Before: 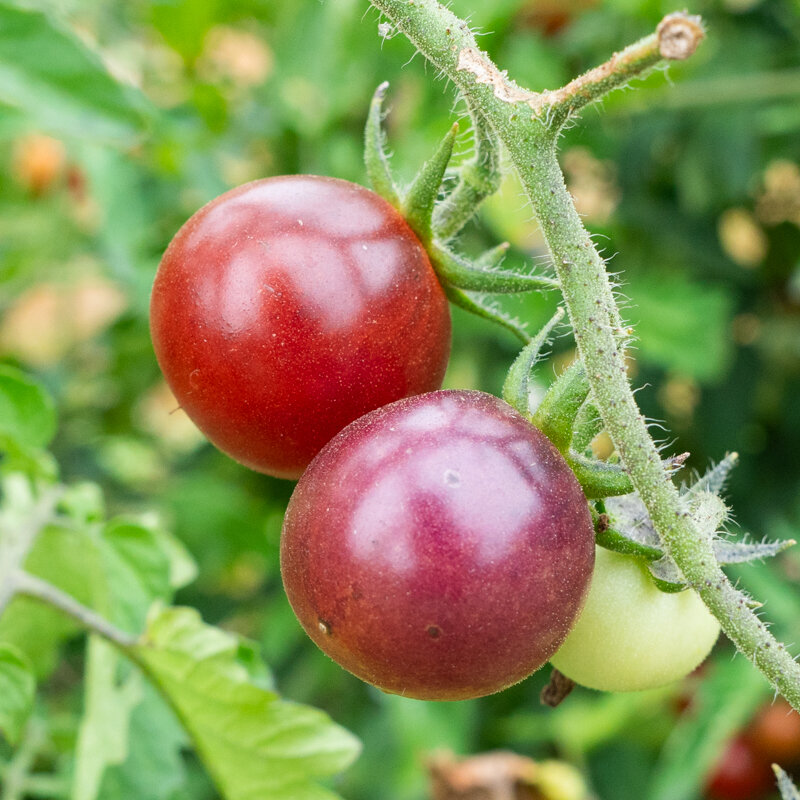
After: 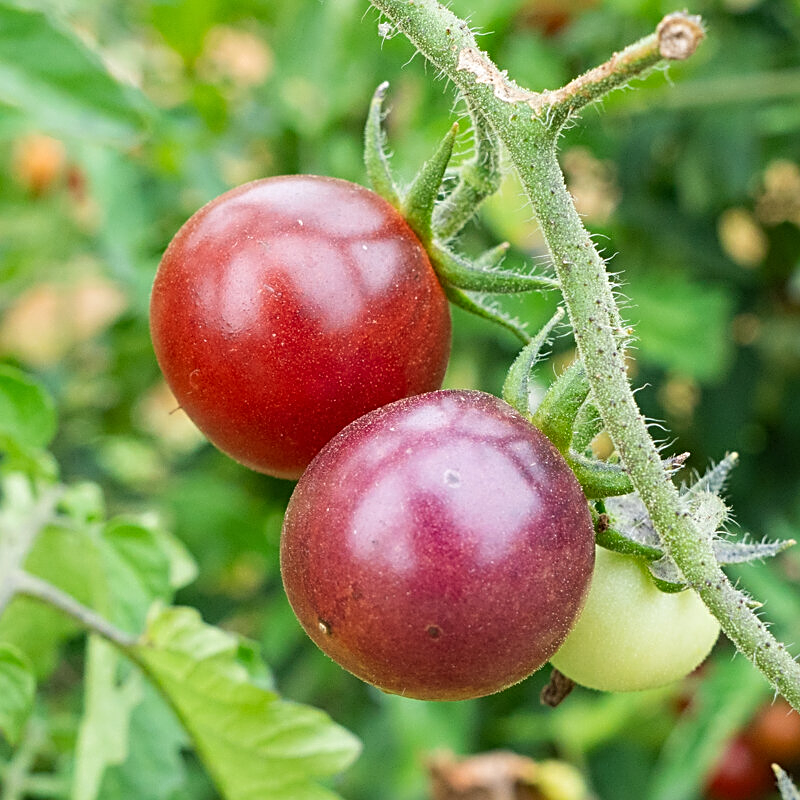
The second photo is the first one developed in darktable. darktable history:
sharpen: radius 2.736
